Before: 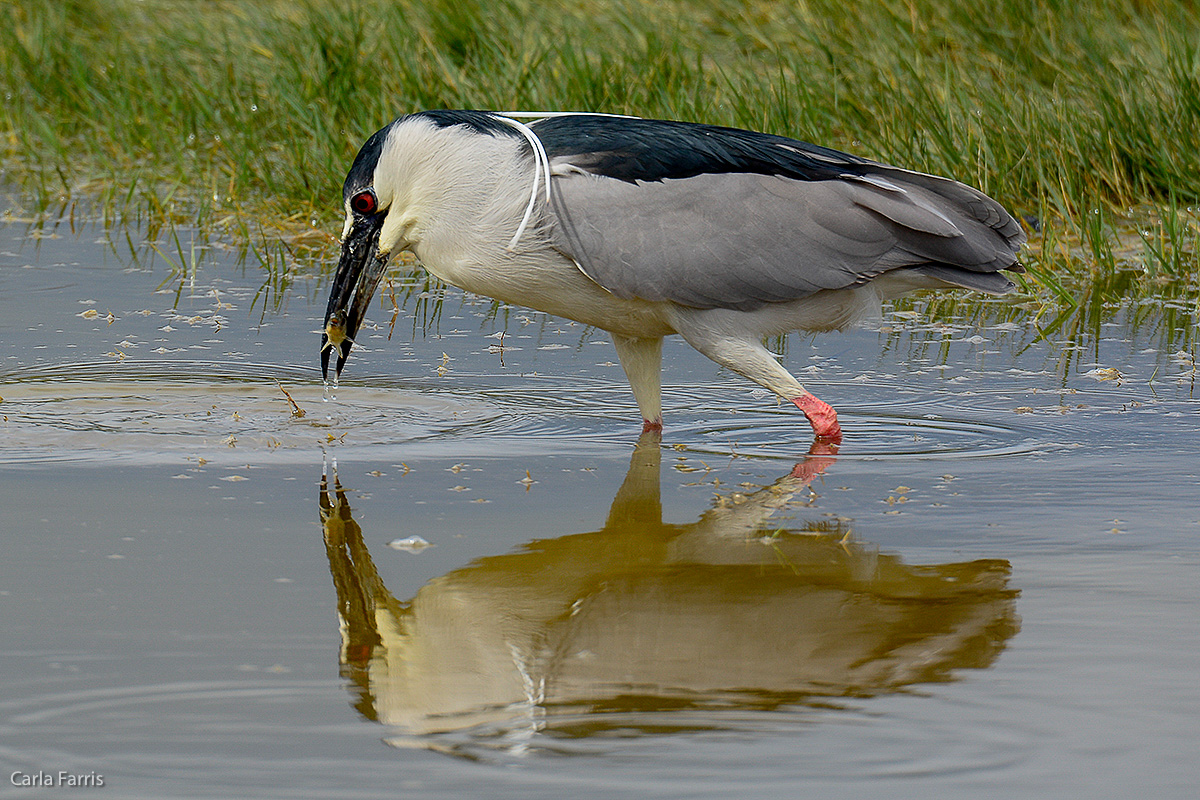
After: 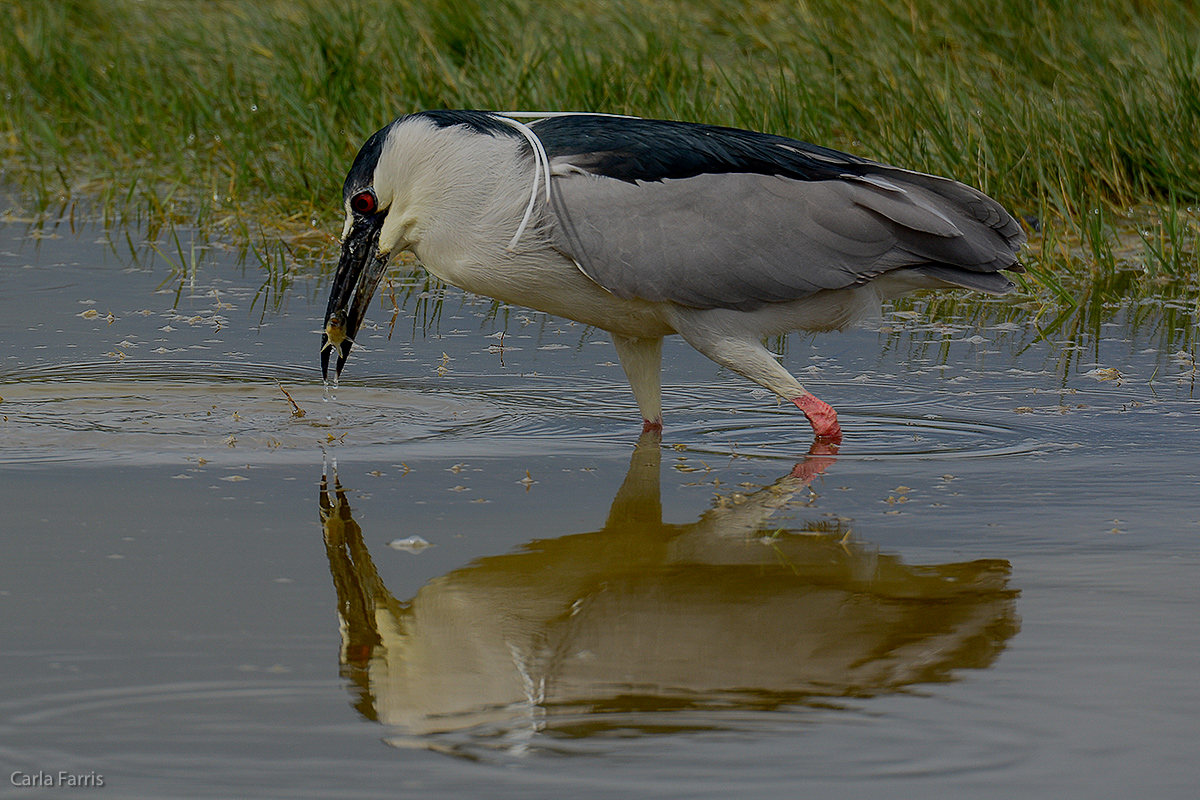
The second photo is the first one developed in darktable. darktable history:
exposure: black level correction 0, exposure -0.827 EV, compensate exposure bias true, compensate highlight preservation false
